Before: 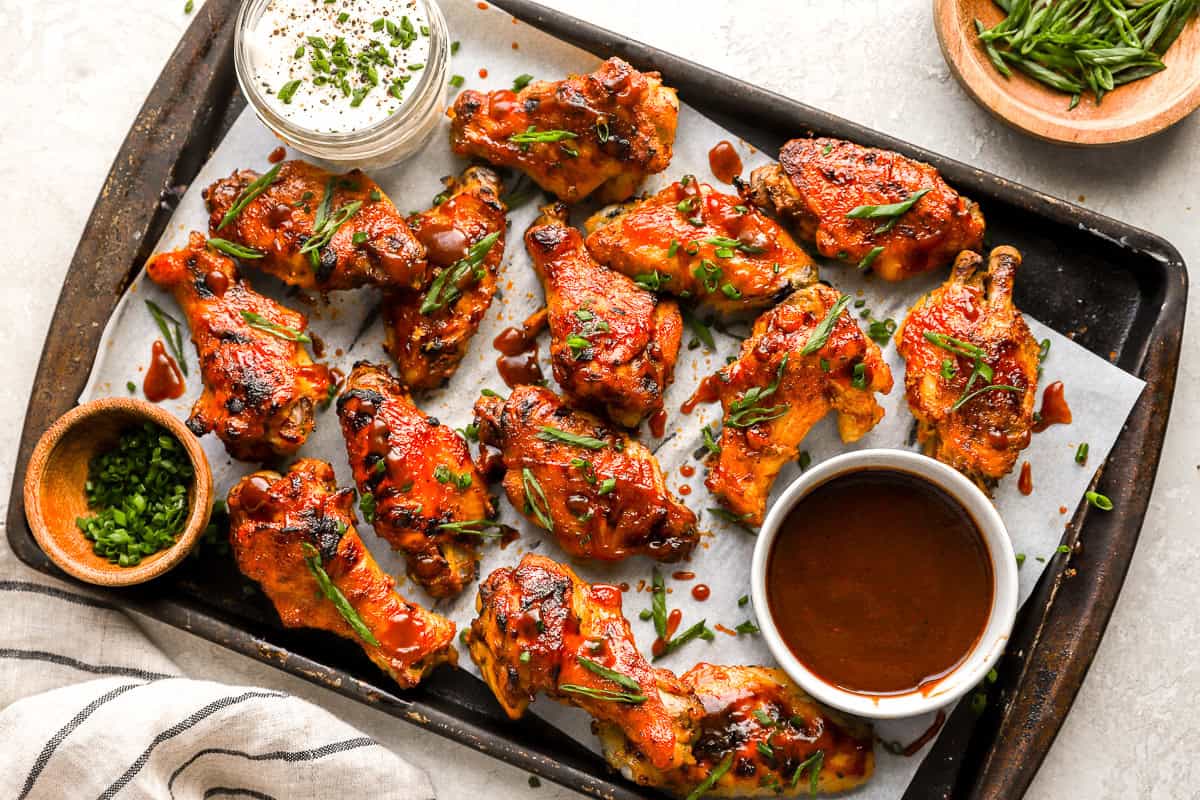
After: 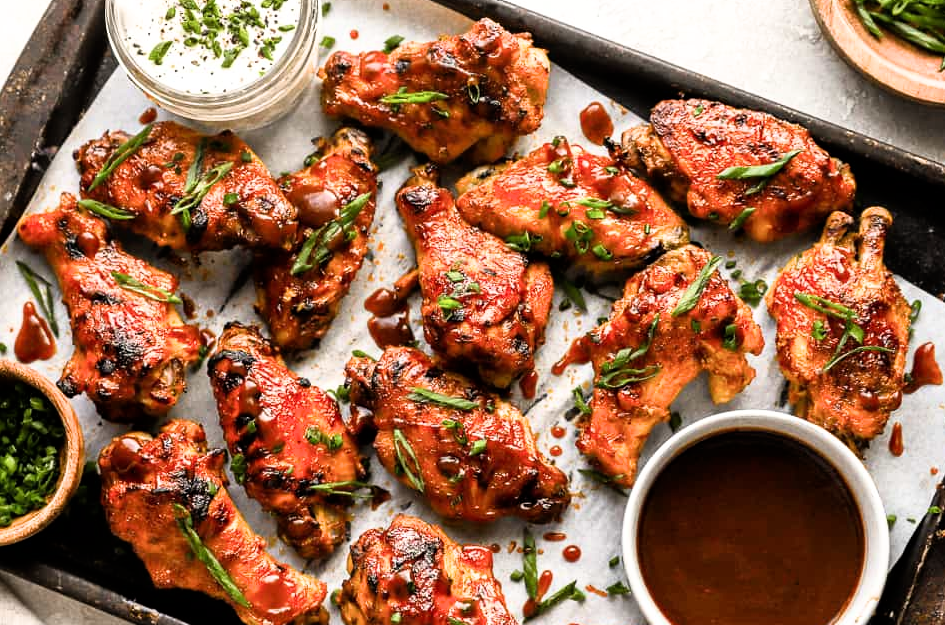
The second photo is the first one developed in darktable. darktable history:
crop and rotate: left 10.77%, top 5.1%, right 10.41%, bottom 16.76%
filmic rgb: white relative exposure 2.45 EV, hardness 6.33
